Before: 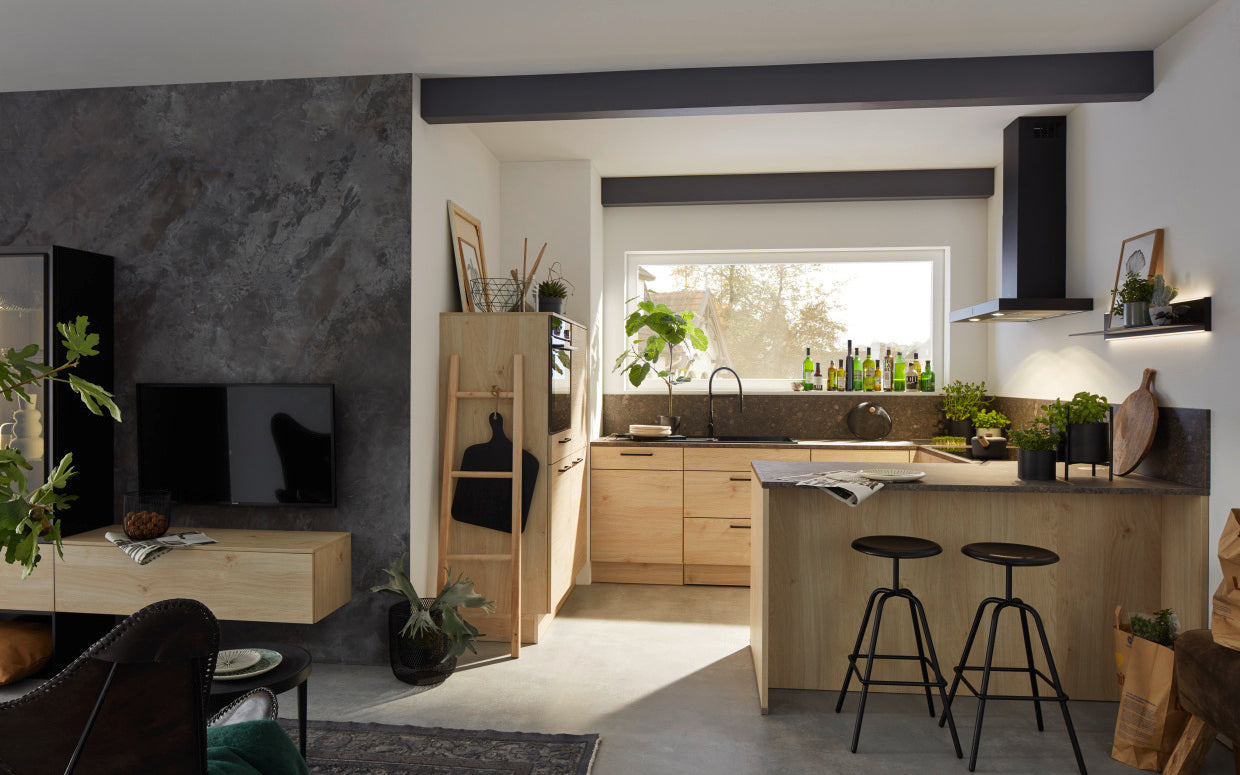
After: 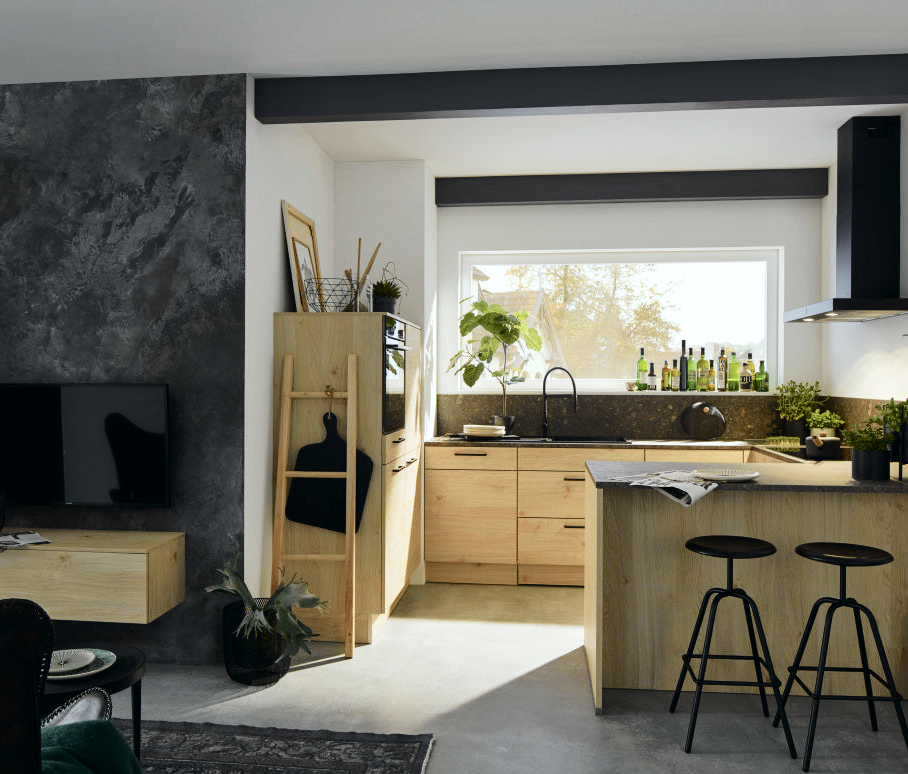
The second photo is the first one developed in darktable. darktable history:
tone curve: curves: ch0 [(0, 0) (0.081, 0.044) (0.185, 0.13) (0.283, 0.238) (0.416, 0.449) (0.495, 0.524) (0.686, 0.743) (0.826, 0.865) (0.978, 0.988)]; ch1 [(0, 0) (0.147, 0.166) (0.321, 0.362) (0.371, 0.402) (0.423, 0.442) (0.479, 0.472) (0.505, 0.497) (0.521, 0.506) (0.551, 0.537) (0.586, 0.574) (0.625, 0.618) (0.68, 0.681) (1, 1)]; ch2 [(0, 0) (0.346, 0.362) (0.404, 0.427) (0.502, 0.495) (0.531, 0.513) (0.547, 0.533) (0.582, 0.596) (0.629, 0.631) (0.717, 0.678) (1, 1)], color space Lab, independent channels, preserve colors none
color correction: highlights a* 0.003, highlights b* -0.283
crop: left 13.443%, right 13.31%
